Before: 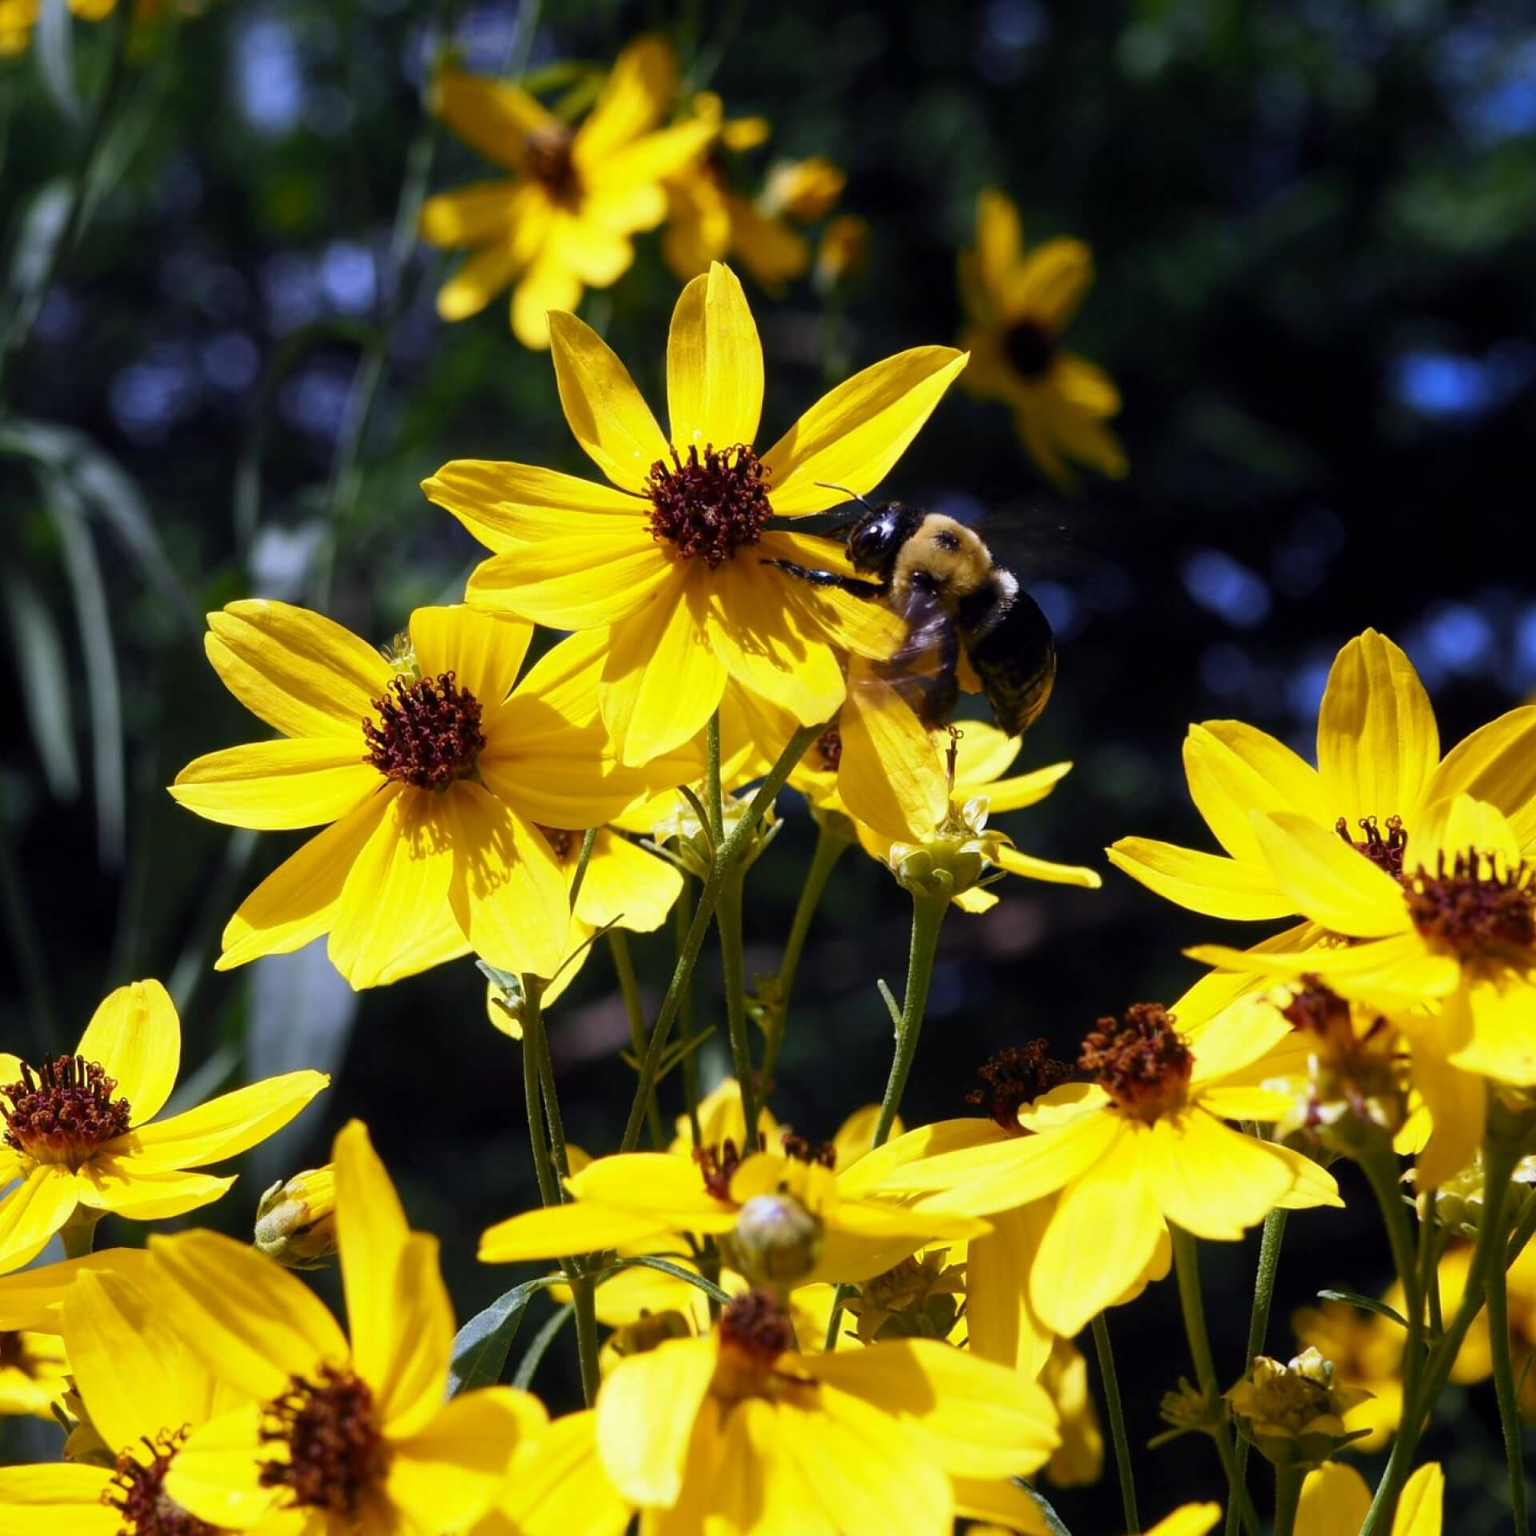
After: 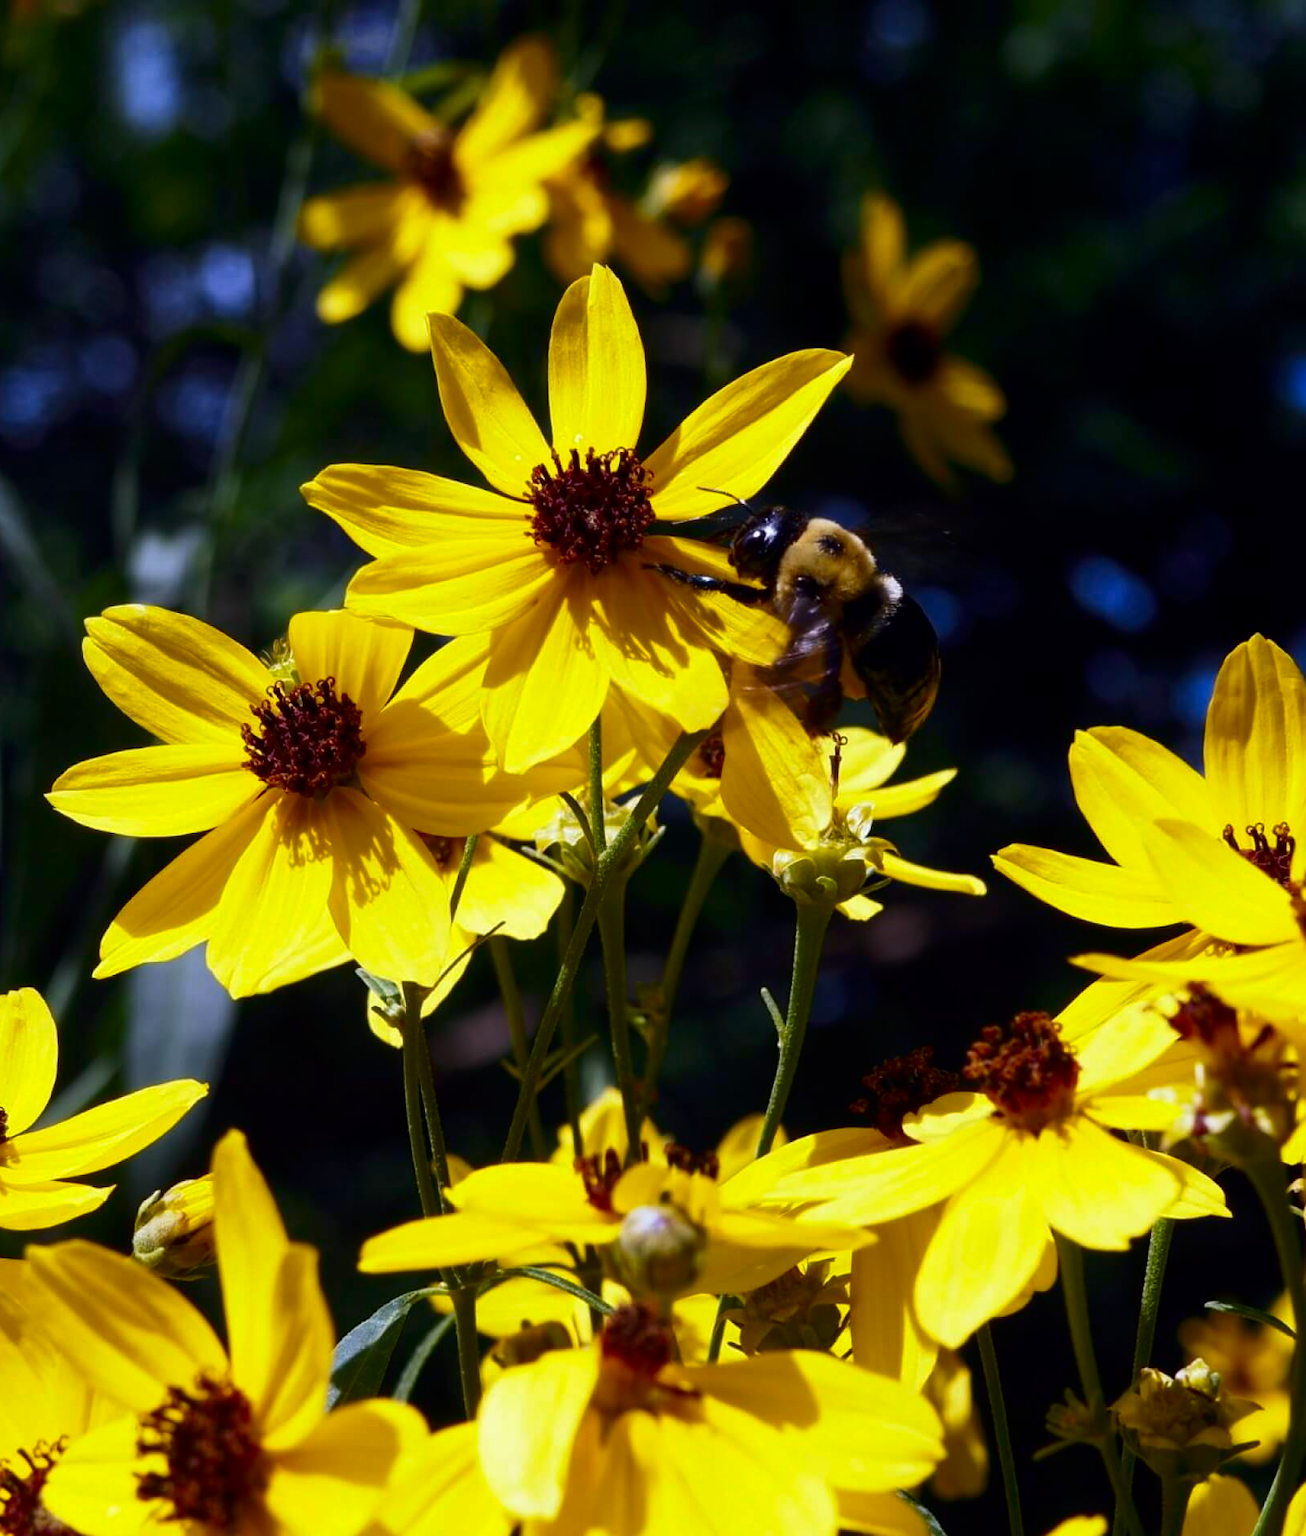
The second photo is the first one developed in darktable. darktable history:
contrast brightness saturation: contrast 0.07, brightness -0.14, saturation 0.11
crop: left 8.026%, right 7.374%
